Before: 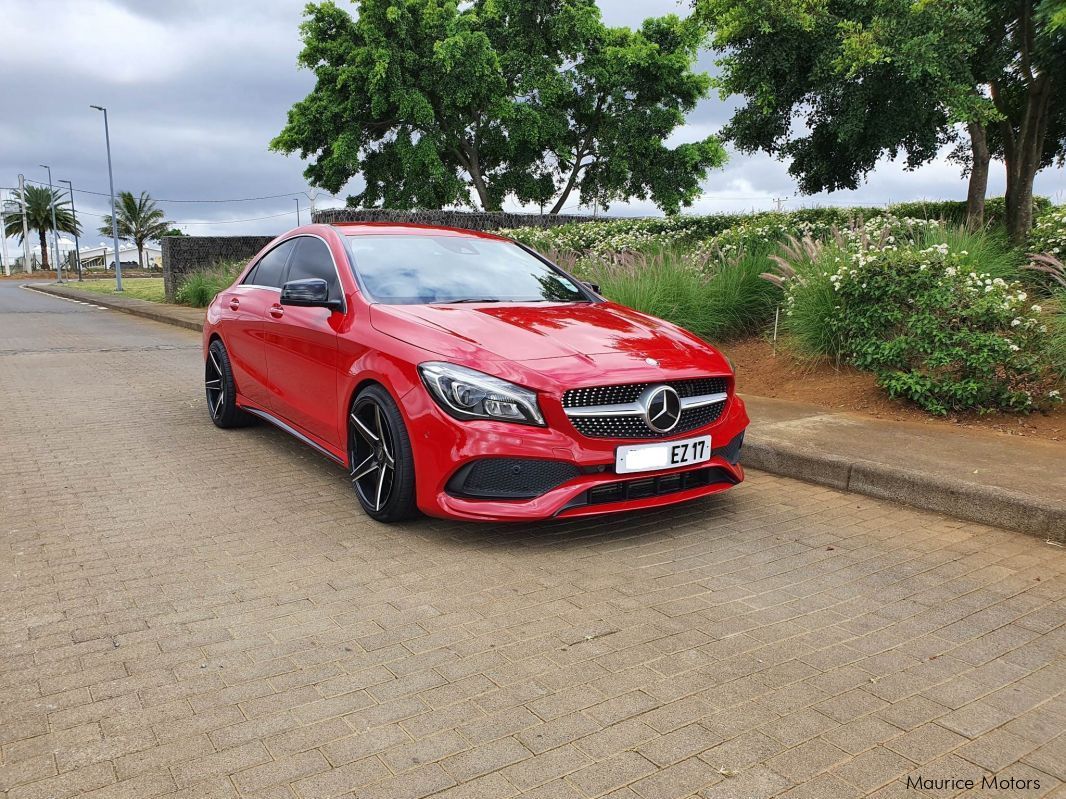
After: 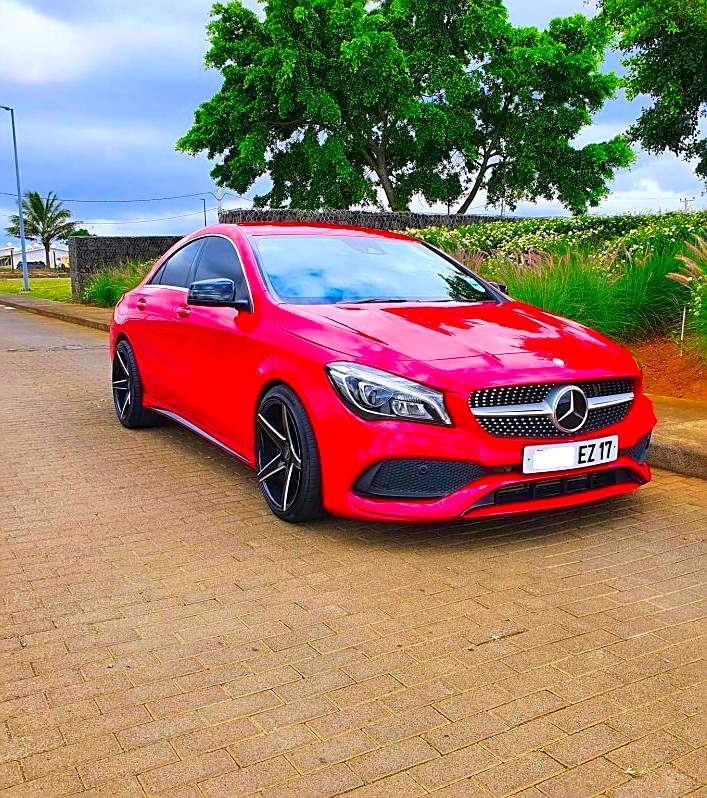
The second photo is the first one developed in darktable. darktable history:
shadows and highlights: shadows -8.42, white point adjustment 1.52, highlights 9.39
color correction: highlights a* 1.68, highlights b* -1.87, saturation 2.43
crop and rotate: left 8.746%, right 24.843%
sharpen: on, module defaults
